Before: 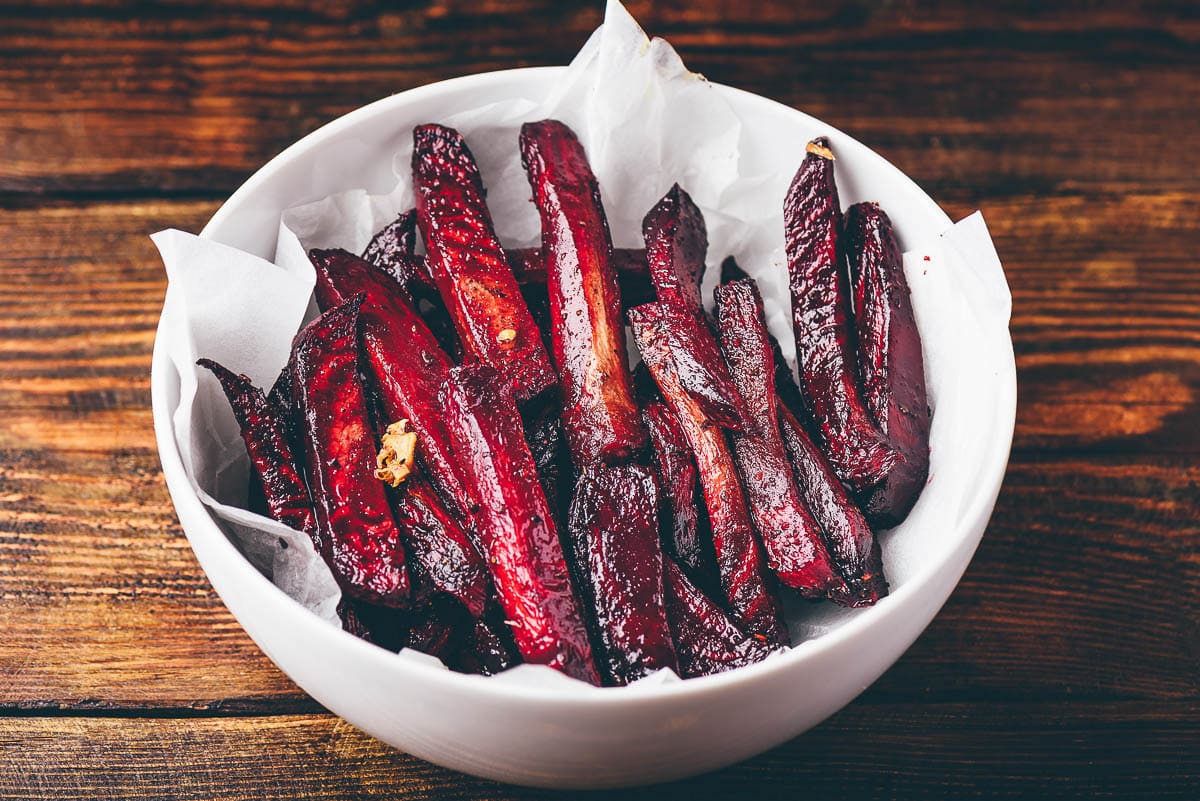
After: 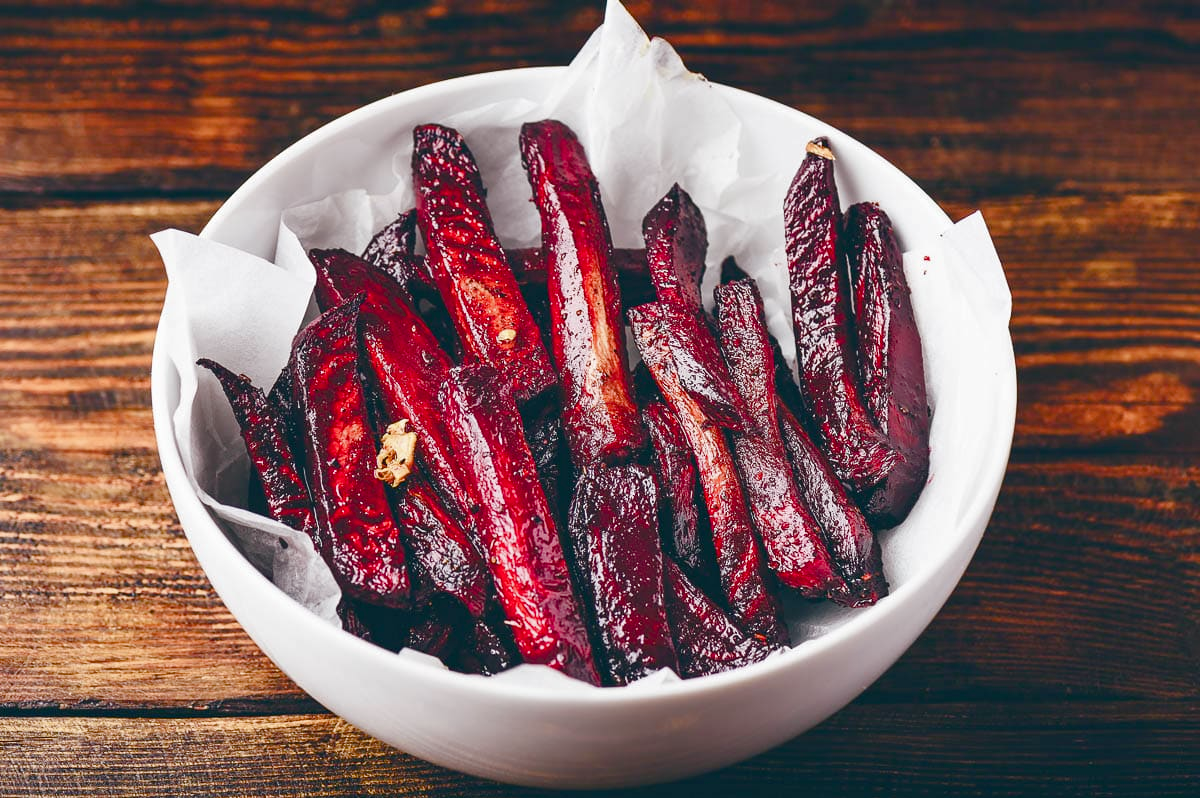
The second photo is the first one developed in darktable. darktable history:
crop: top 0.05%, bottom 0.098%
color balance rgb: perceptual saturation grading › global saturation 20%, perceptual saturation grading › highlights -50%, perceptual saturation grading › shadows 30%
